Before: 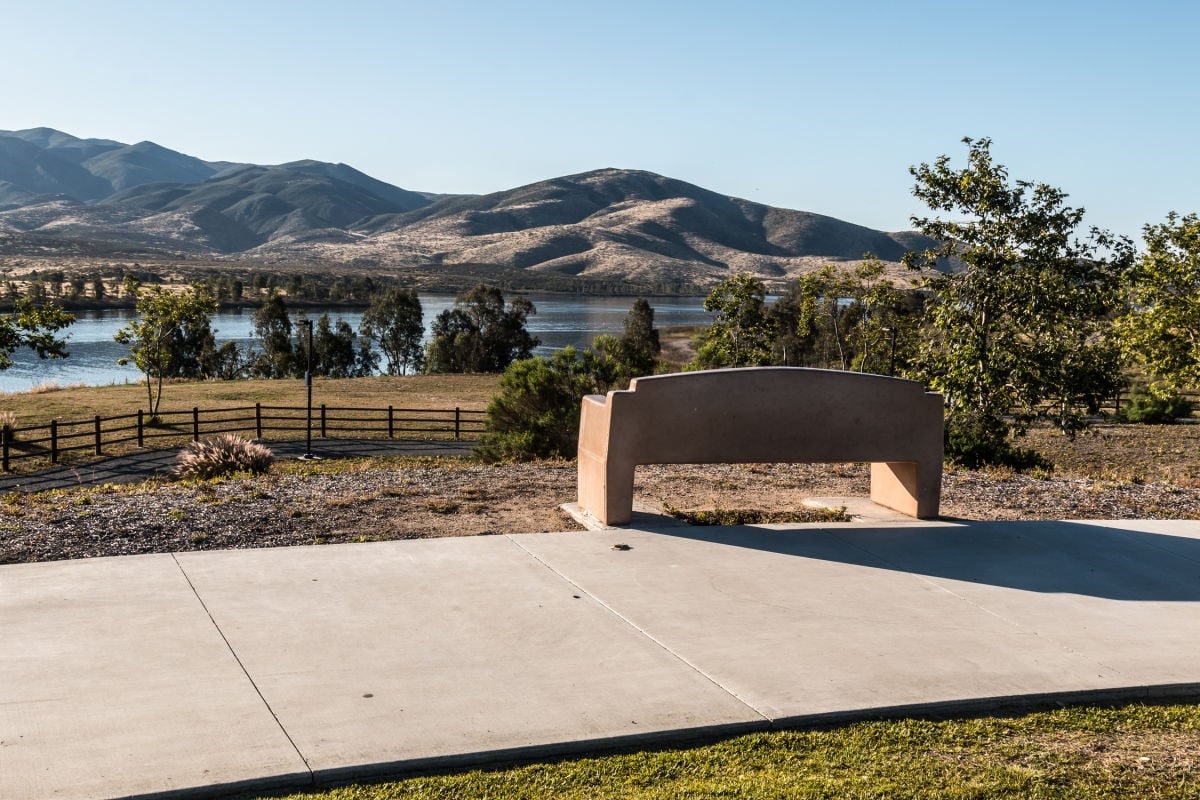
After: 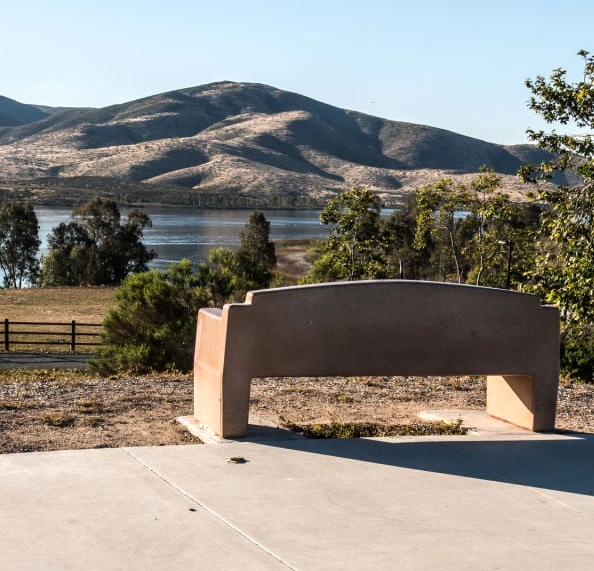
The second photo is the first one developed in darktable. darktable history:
exposure: exposure 0.2 EV, compensate highlight preservation false
crop: left 32.075%, top 10.976%, right 18.355%, bottom 17.596%
